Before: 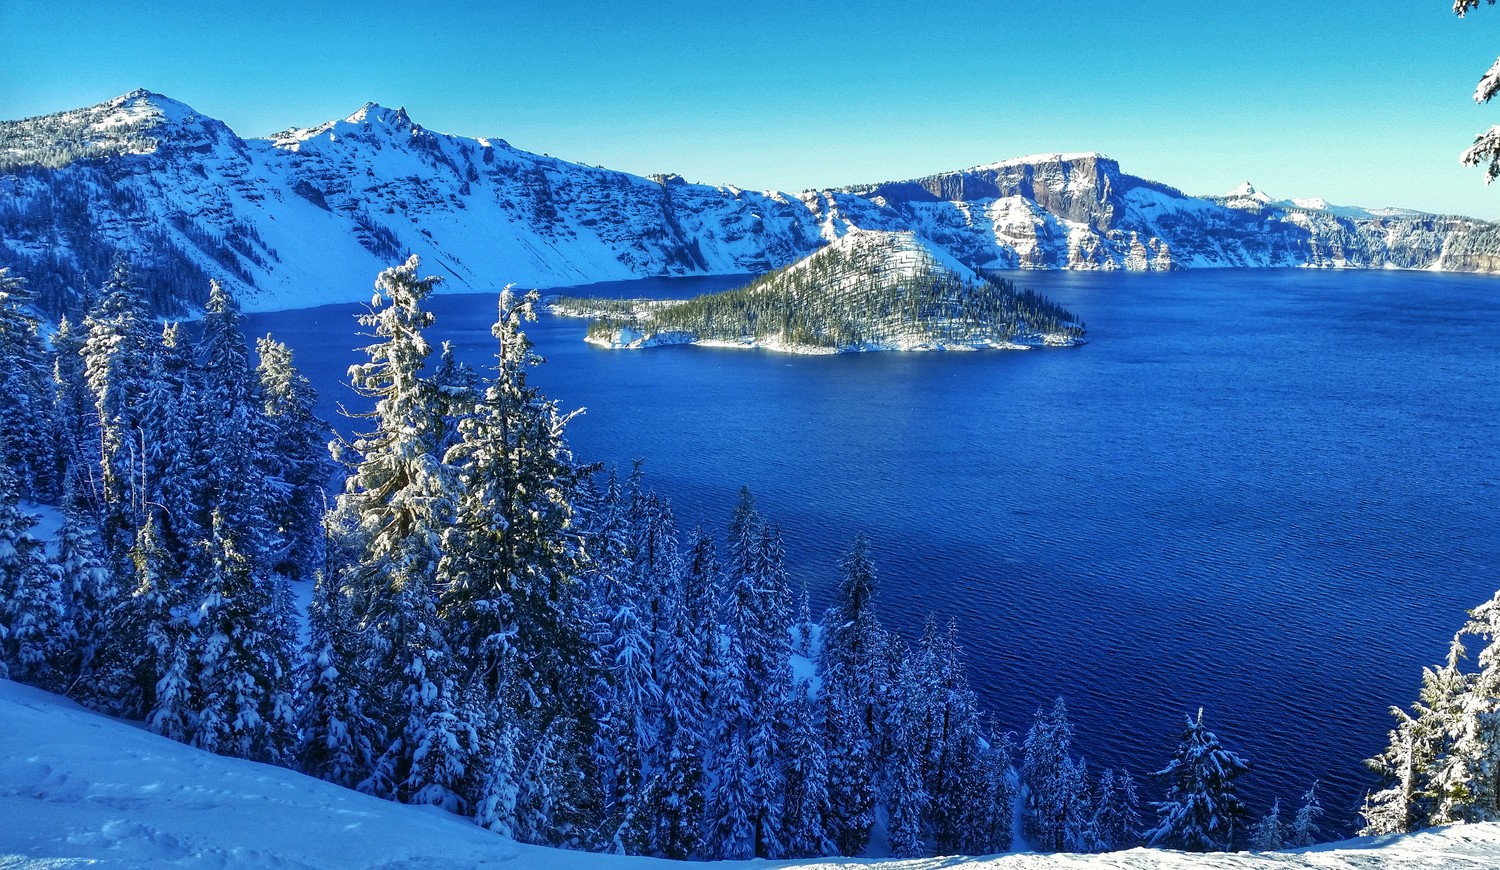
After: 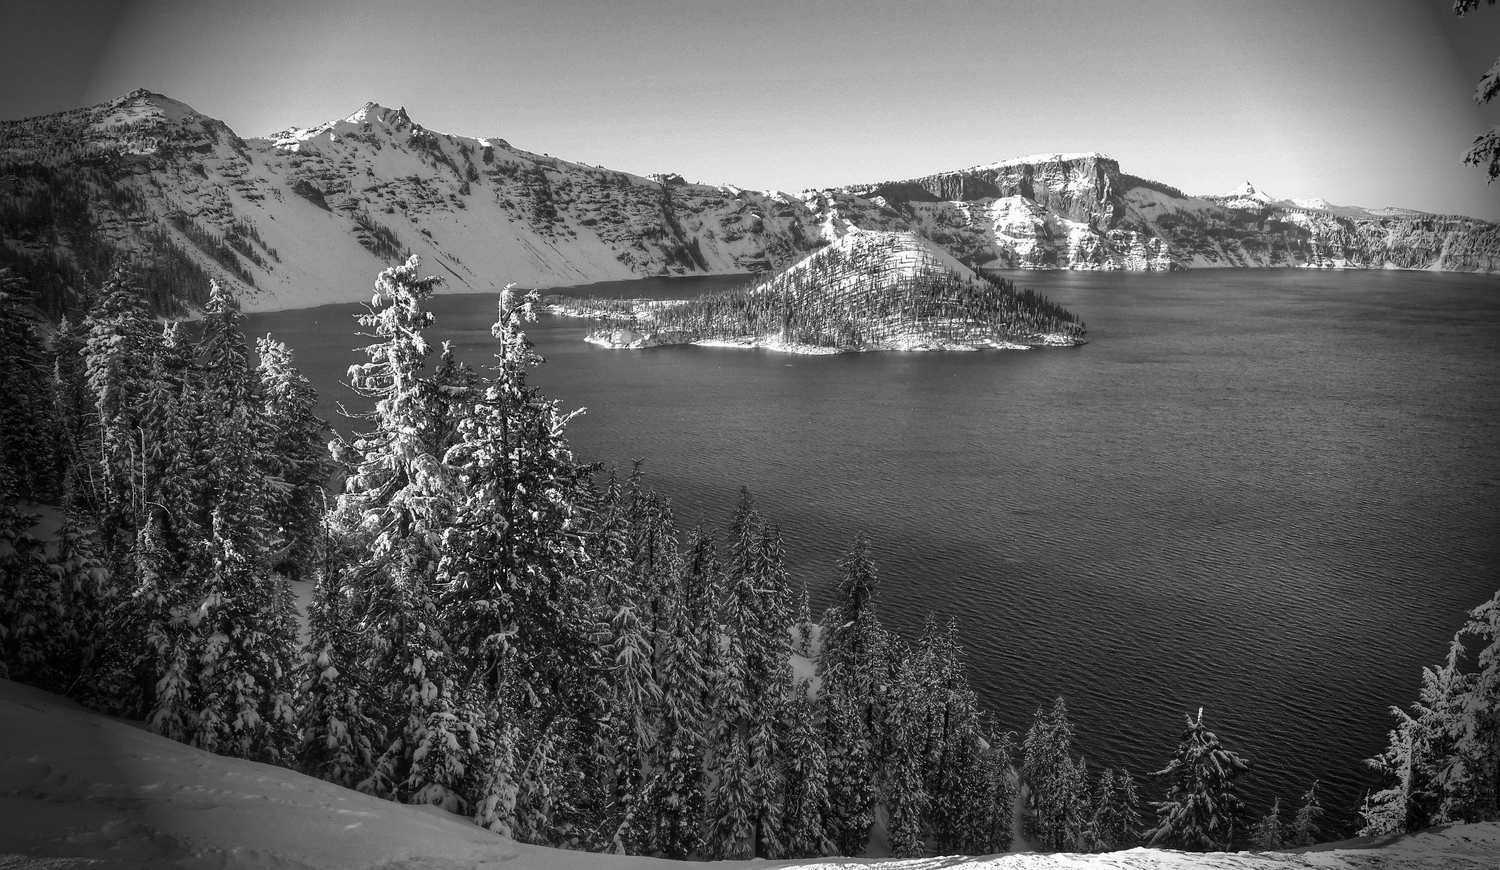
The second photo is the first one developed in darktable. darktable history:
tone equalizer: -7 EV 0.18 EV, -6 EV 0.12 EV, -5 EV 0.08 EV, -4 EV 0.04 EV, -2 EV -0.02 EV, -1 EV -0.04 EV, +0 EV -0.06 EV, luminance estimator HSV value / RGB max
color zones: curves: ch1 [(0, -0.394) (0.143, -0.394) (0.286, -0.394) (0.429, -0.392) (0.571, -0.391) (0.714, -0.391) (0.857, -0.391) (1, -0.394)]
vignetting: fall-off start 76.42%, fall-off radius 27.36%, brightness -0.872, center (0.037, -0.09), width/height ratio 0.971
